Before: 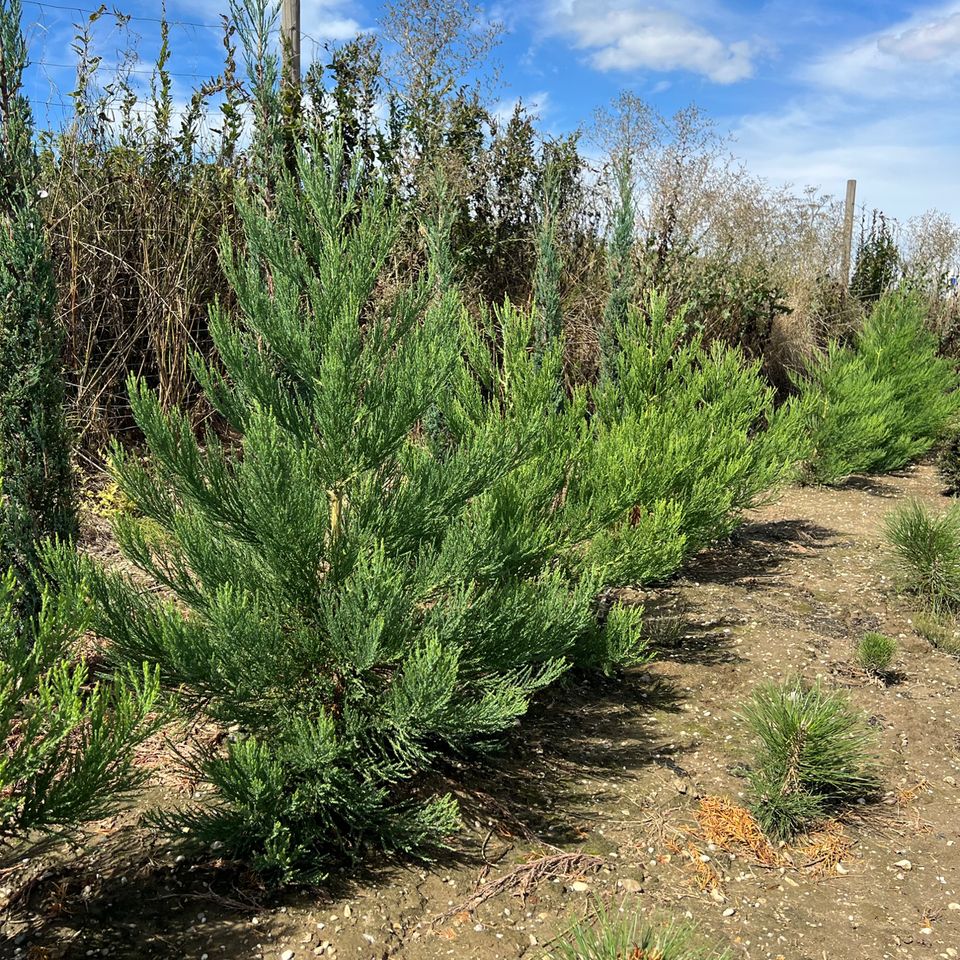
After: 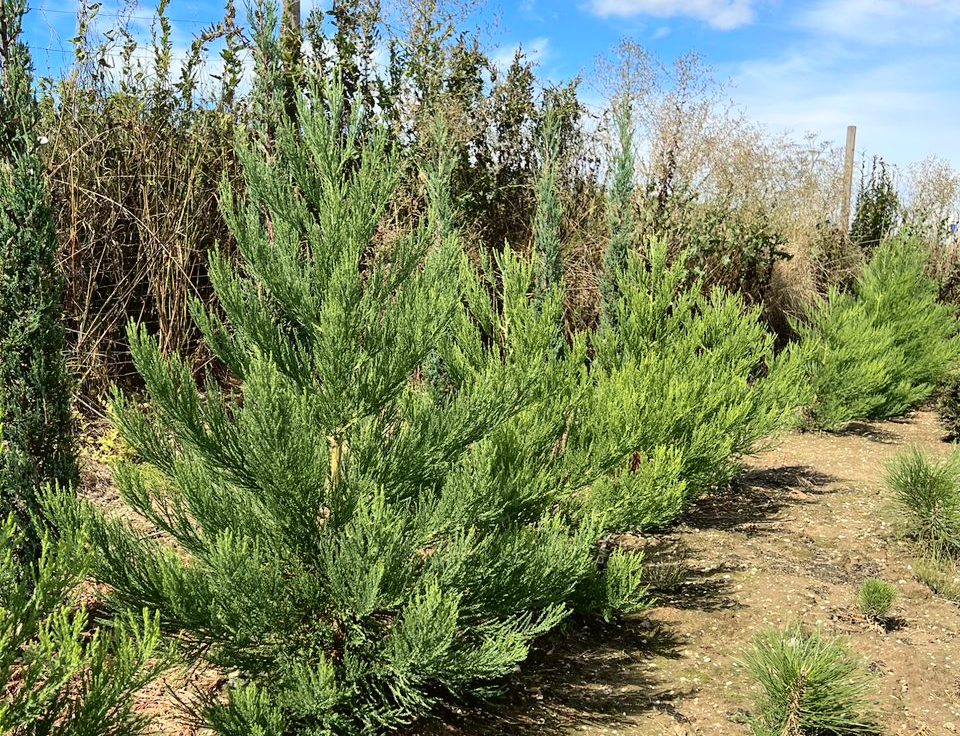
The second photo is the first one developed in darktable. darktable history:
crop: top 5.667%, bottom 17.637%
tone curve: curves: ch0 [(0, 0.01) (0.052, 0.045) (0.136, 0.133) (0.29, 0.332) (0.453, 0.531) (0.676, 0.751) (0.89, 0.919) (1, 1)]; ch1 [(0, 0) (0.094, 0.081) (0.285, 0.299) (0.385, 0.403) (0.446, 0.443) (0.495, 0.496) (0.544, 0.552) (0.589, 0.612) (0.722, 0.728) (1, 1)]; ch2 [(0, 0) (0.257, 0.217) (0.43, 0.421) (0.498, 0.507) (0.531, 0.544) (0.56, 0.579) (0.625, 0.642) (1, 1)], color space Lab, independent channels, preserve colors none
bloom: size 9%, threshold 100%, strength 7%
